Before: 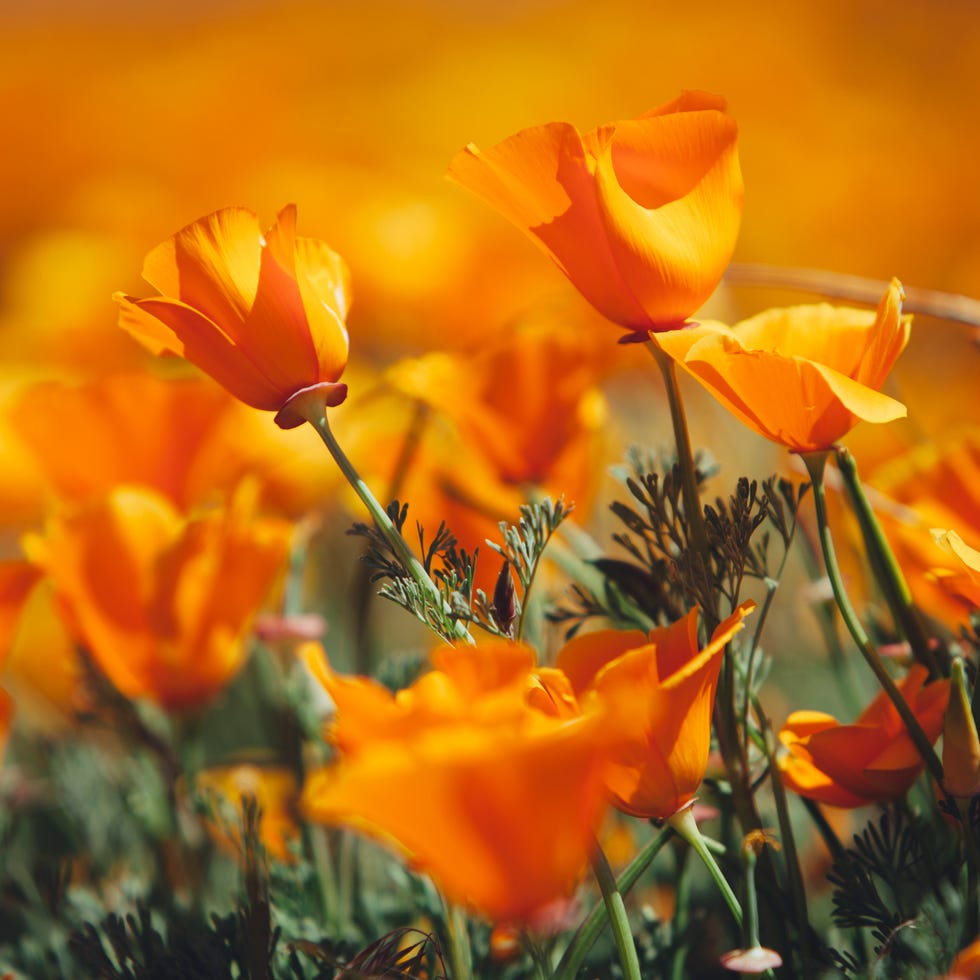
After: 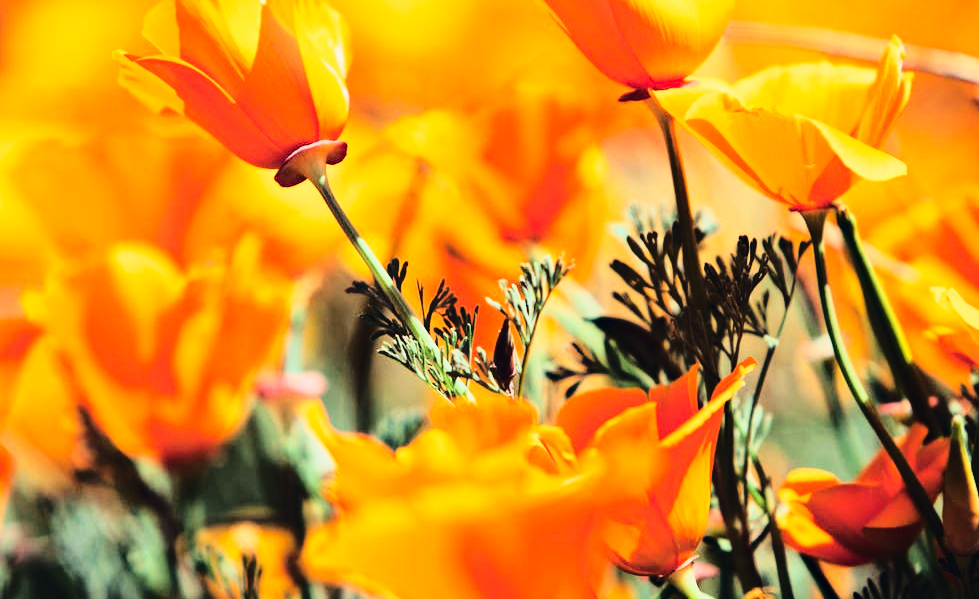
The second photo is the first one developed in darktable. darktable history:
crop and rotate: top 24.815%, bottom 13.978%
haze removal: compatibility mode true, adaptive false
exposure: black level correction 0, exposure -0.713 EV, compensate highlight preservation false
tone equalizer: -7 EV 0.157 EV, -6 EV 0.598 EV, -5 EV 1.12 EV, -4 EV 1.36 EV, -3 EV 1.16 EV, -2 EV 0.6 EV, -1 EV 0.16 EV, edges refinement/feathering 500, mask exposure compensation -1.57 EV, preserve details no
base curve: curves: ch0 [(0, 0) (0.04, 0.03) (0.133, 0.232) (0.448, 0.748) (0.843, 0.968) (1, 1)]
